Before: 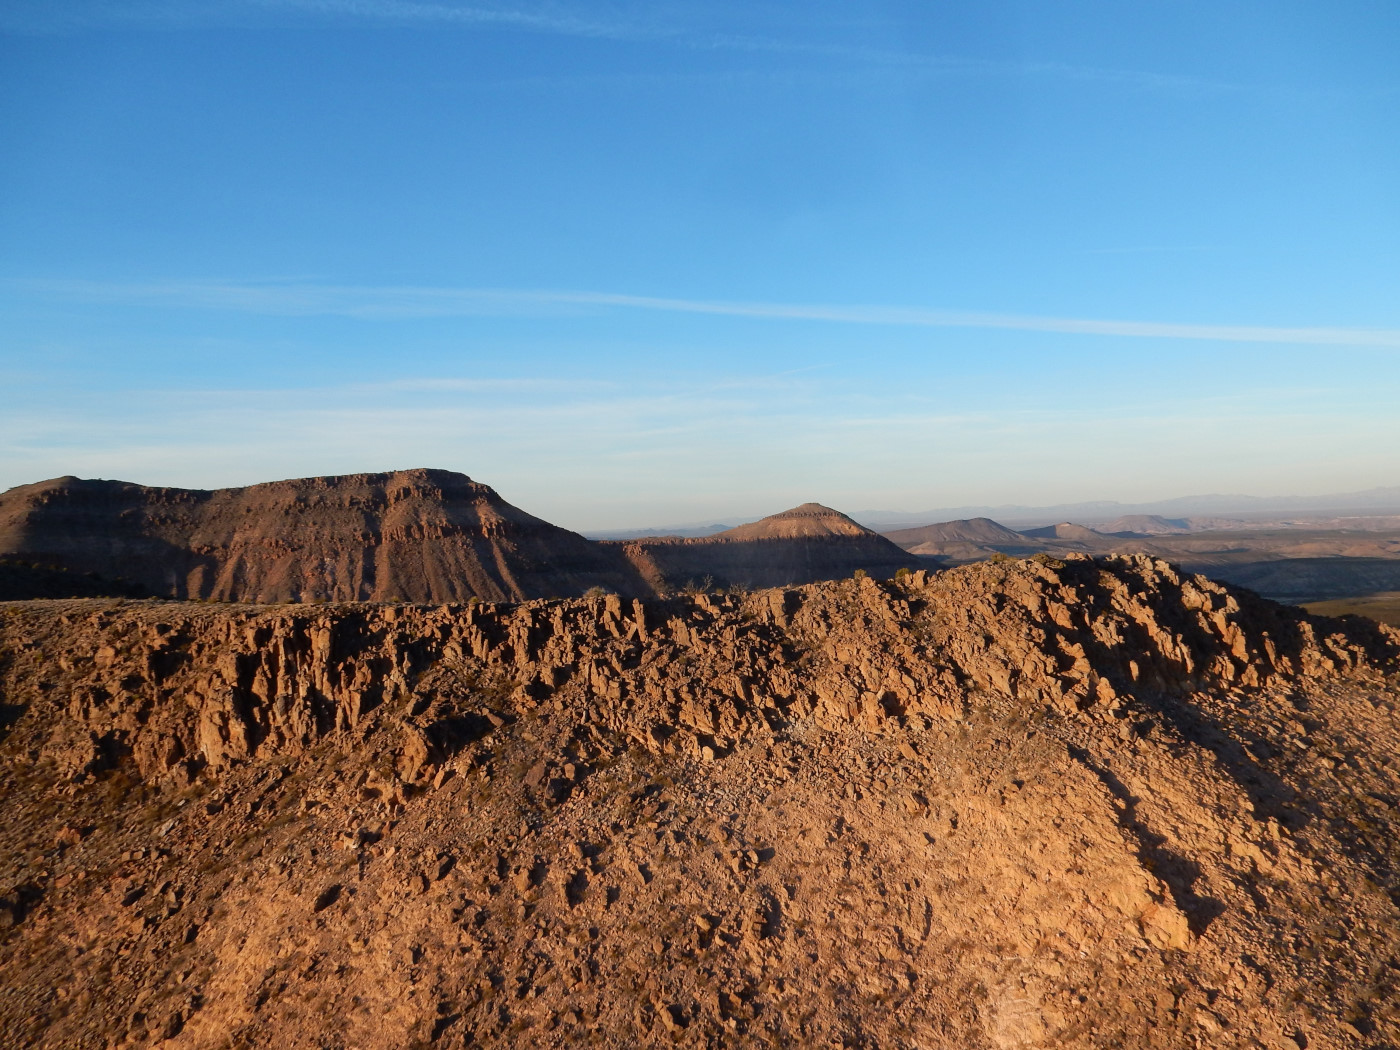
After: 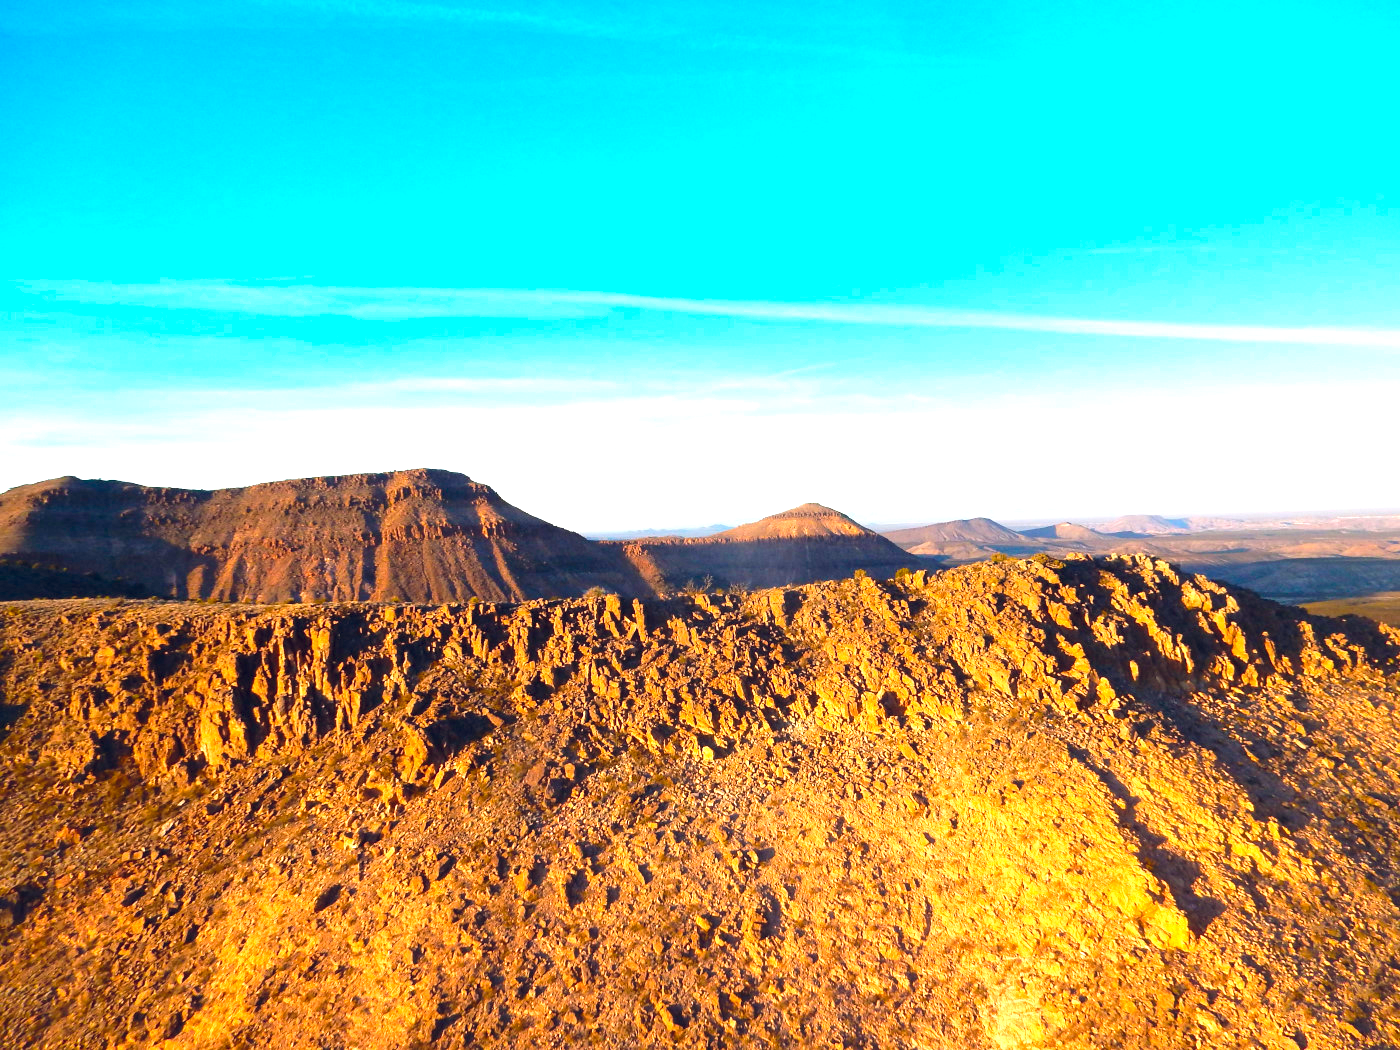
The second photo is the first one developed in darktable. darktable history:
color balance rgb: global offset › chroma 0.129%, global offset › hue 254.17°, linear chroma grading › global chroma 9.032%, perceptual saturation grading › global saturation 2.764%, global vibrance 50.503%
exposure: black level correction 0, exposure 1.465 EV, compensate exposure bias true, compensate highlight preservation false
